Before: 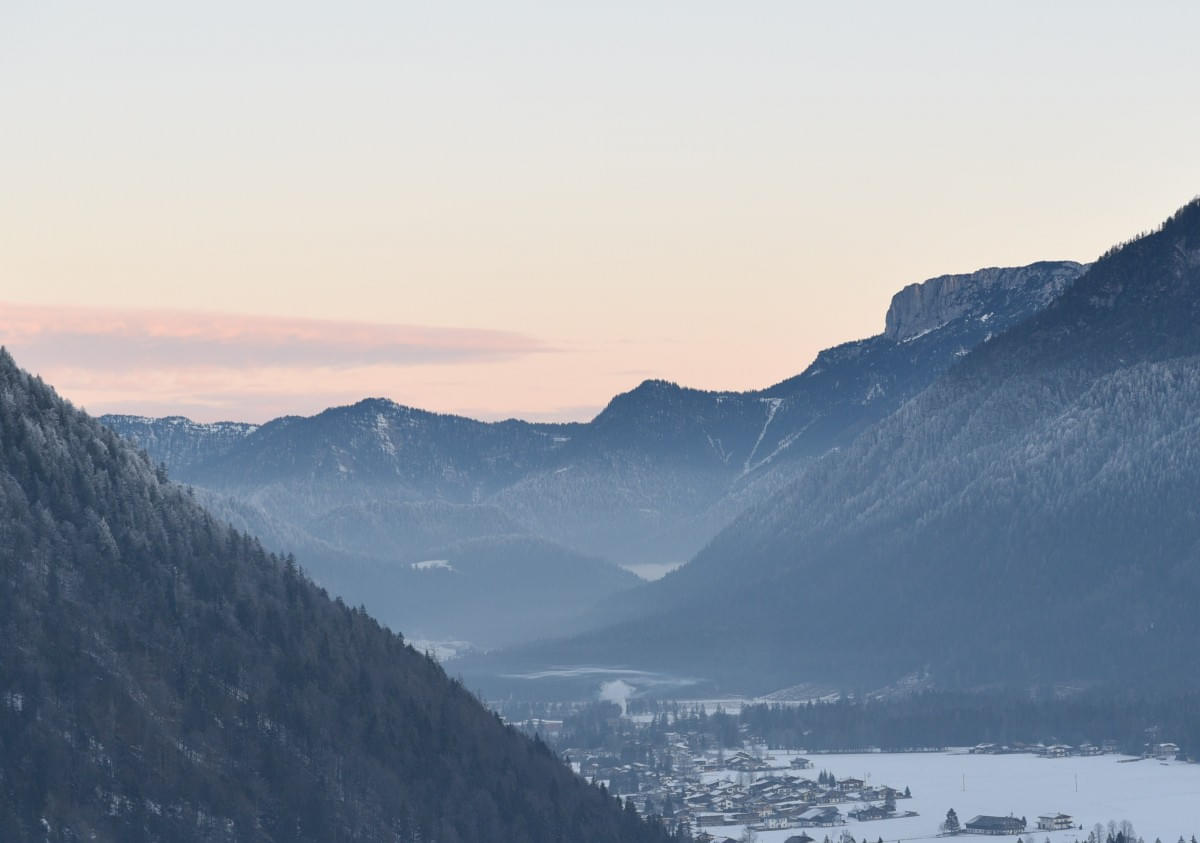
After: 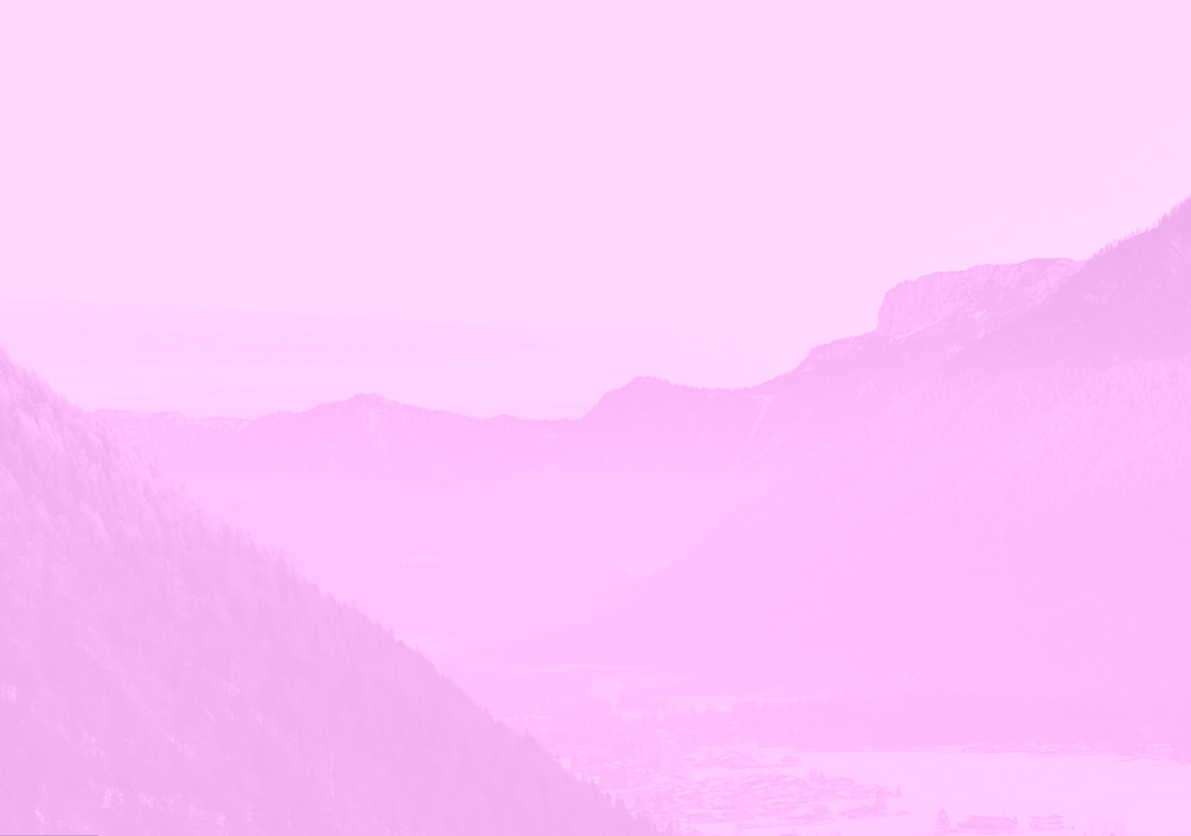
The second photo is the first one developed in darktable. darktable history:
rotate and perspective: rotation 0.192°, lens shift (horizontal) -0.015, crop left 0.005, crop right 0.996, crop top 0.006, crop bottom 0.99
rgb curve: curves: ch0 [(0, 0) (0.175, 0.154) (0.785, 0.663) (1, 1)]
colorize: hue 331.2°, saturation 75%, source mix 30.28%, lightness 70.52%, version 1
tone curve: curves: ch0 [(0, 0) (0.004, 0.008) (0.077, 0.156) (0.169, 0.29) (0.774, 0.774) (1, 1)], color space Lab, linked channels, preserve colors none
